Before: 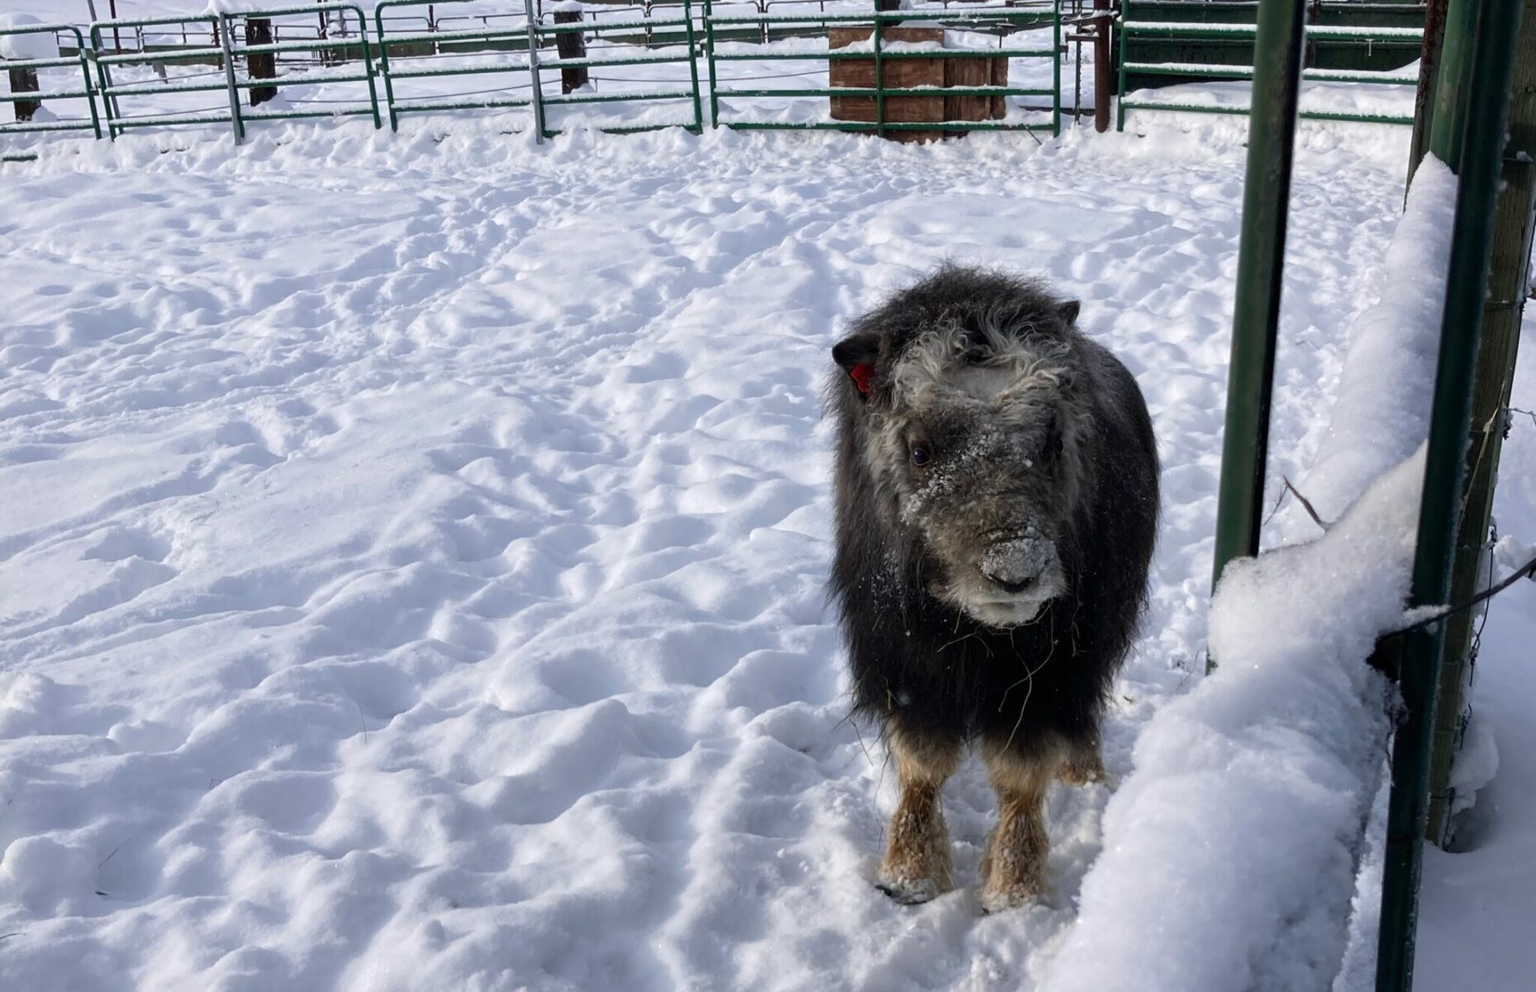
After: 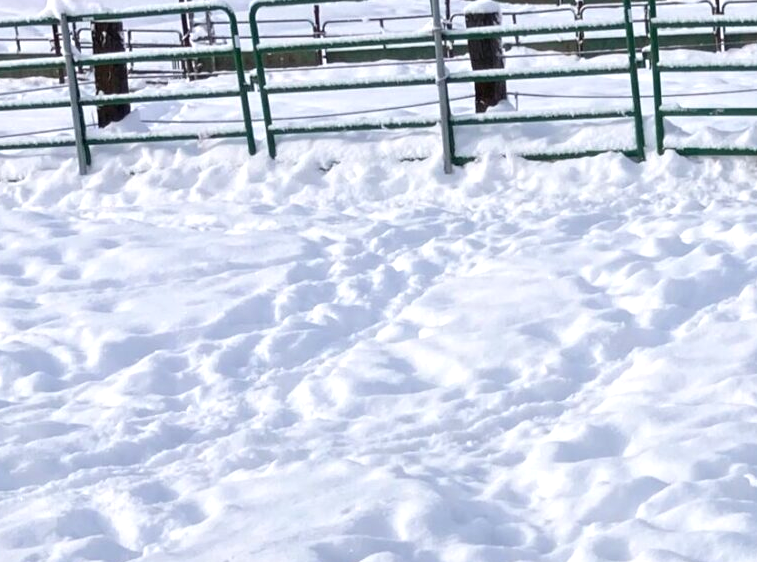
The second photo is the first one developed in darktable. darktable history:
exposure: exposure 0.405 EV, compensate exposure bias true, compensate highlight preservation false
crop and rotate: left 11.03%, top 0.099%, right 48.216%, bottom 53.065%
